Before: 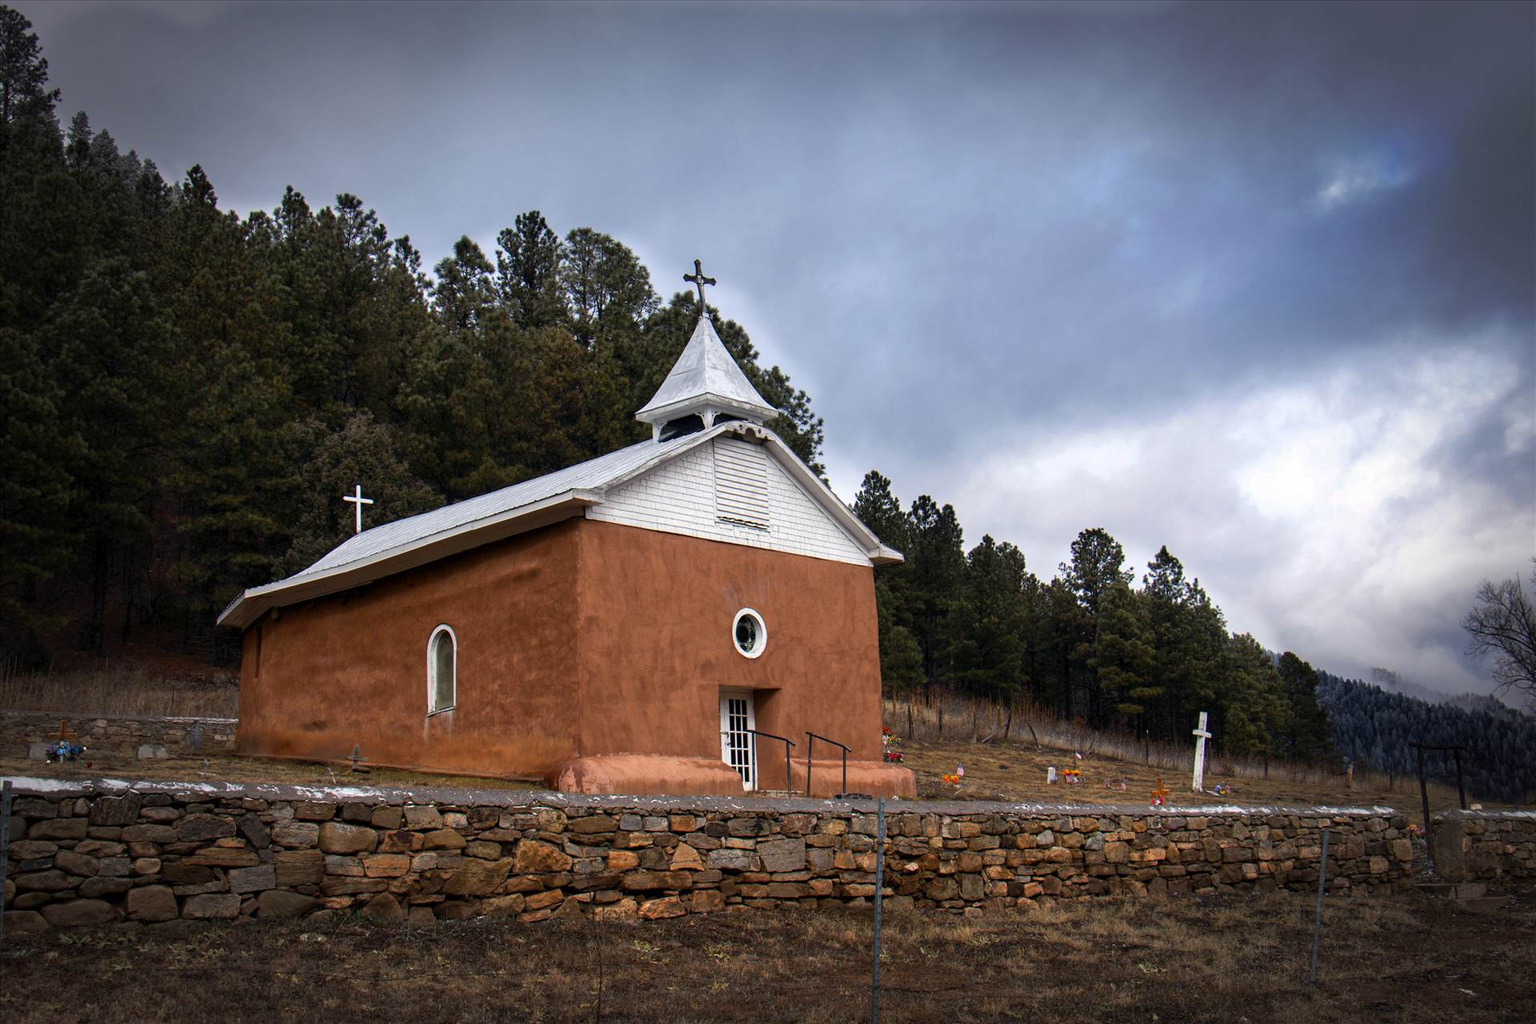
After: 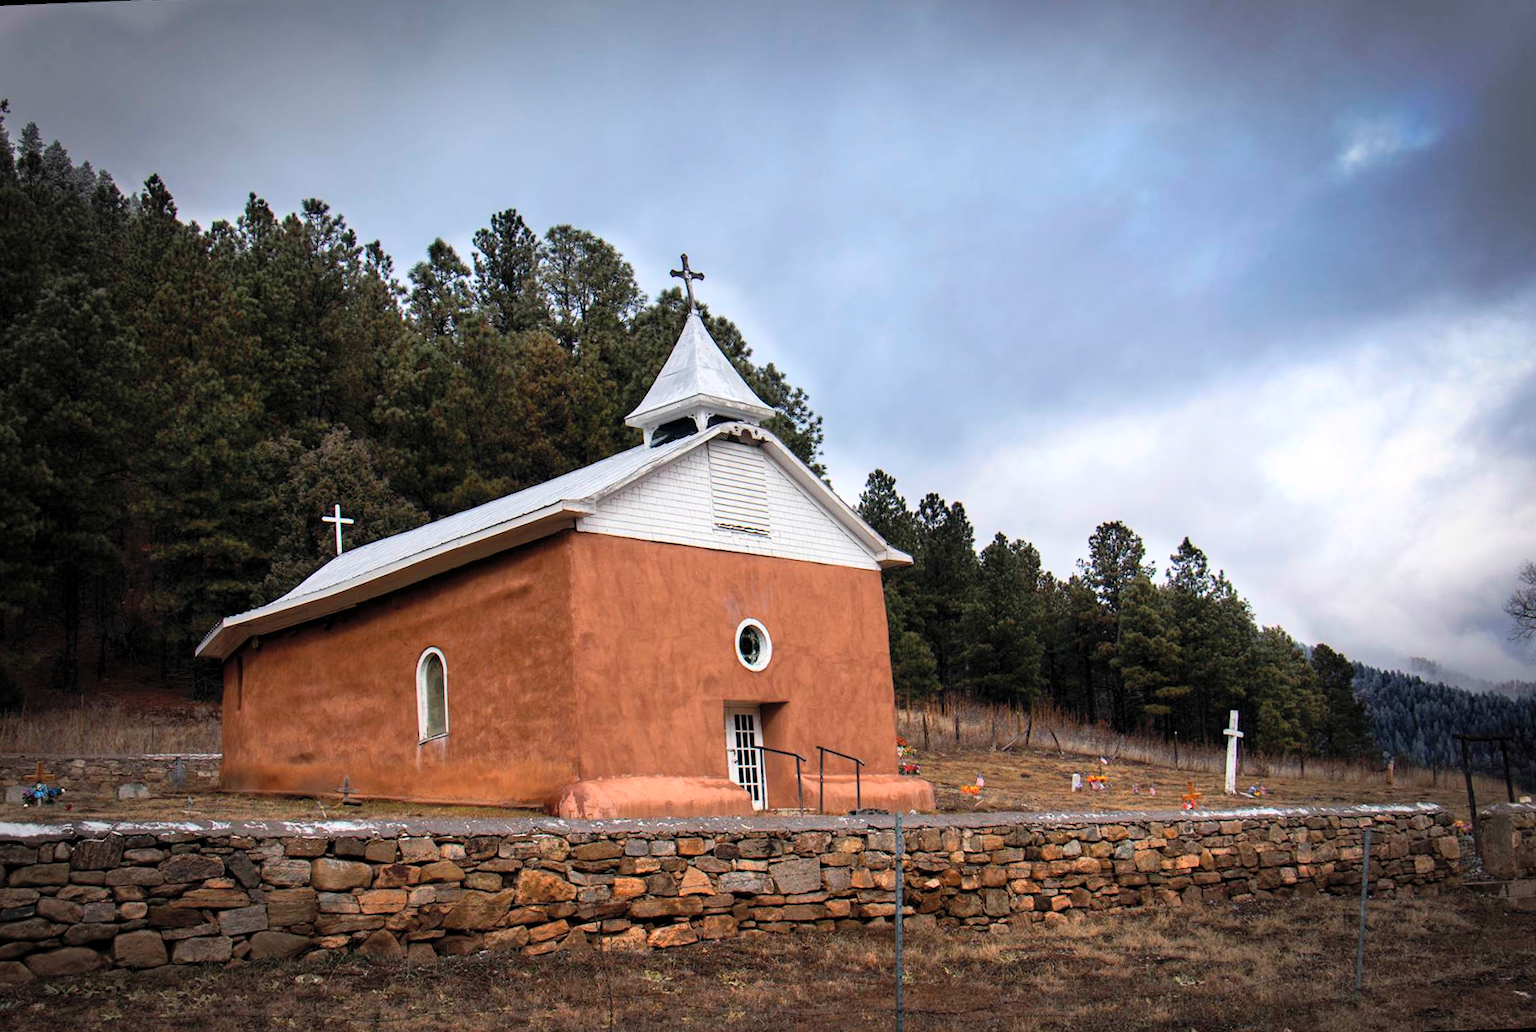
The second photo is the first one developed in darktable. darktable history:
rotate and perspective: rotation -2.12°, lens shift (vertical) 0.009, lens shift (horizontal) -0.008, automatic cropping original format, crop left 0.036, crop right 0.964, crop top 0.05, crop bottom 0.959
contrast brightness saturation: contrast 0.14, brightness 0.21
